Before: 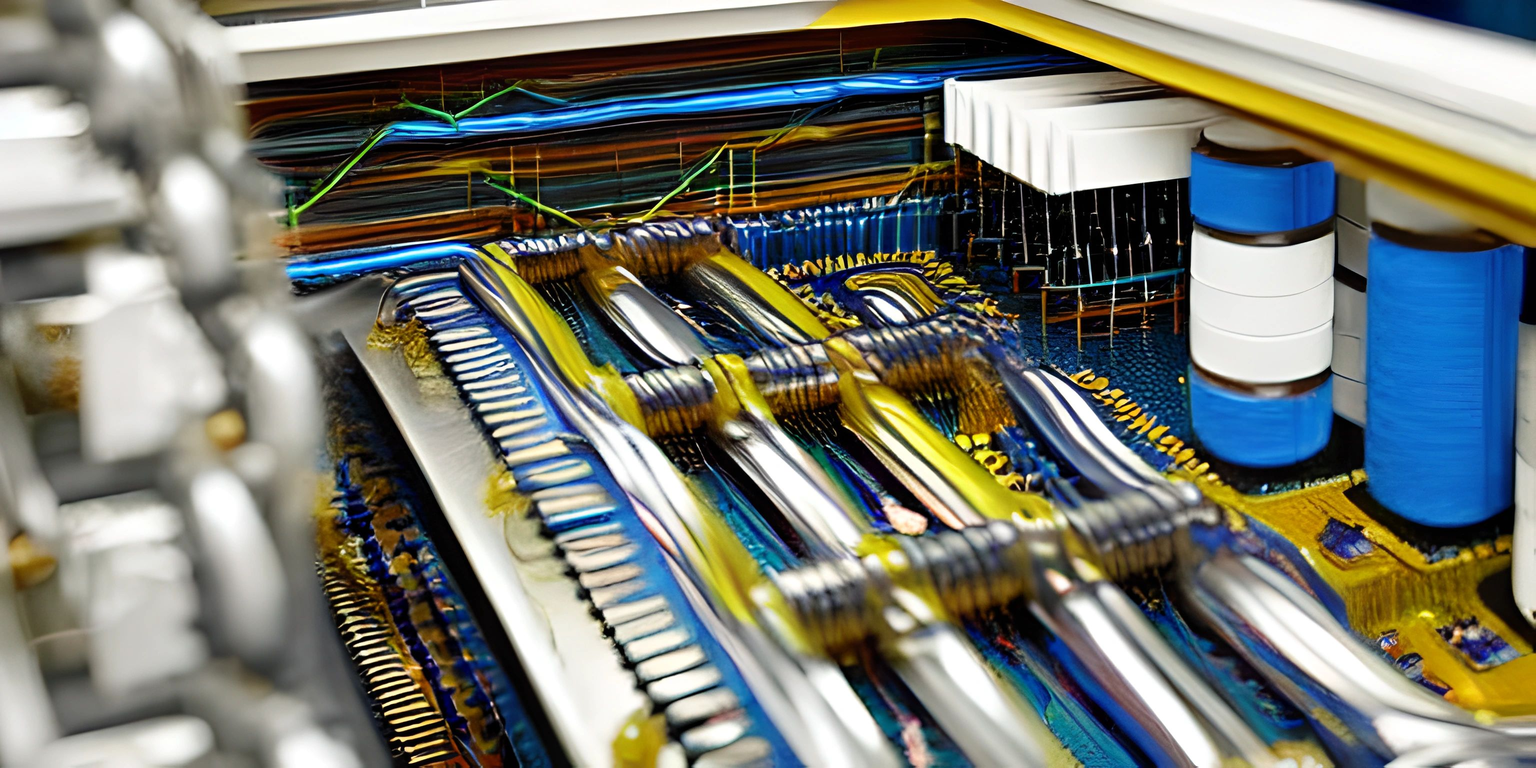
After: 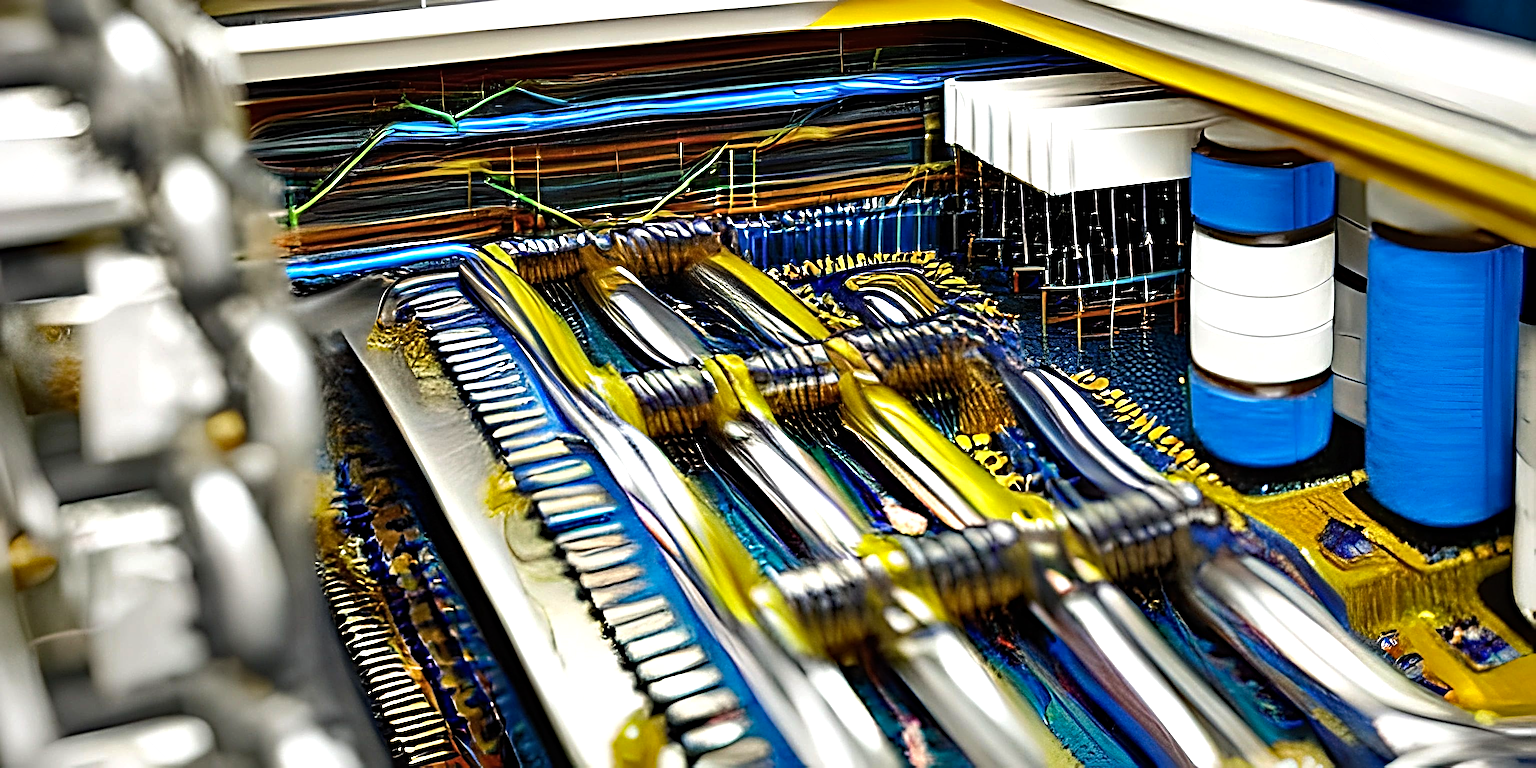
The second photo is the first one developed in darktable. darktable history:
sharpen: radius 3.69, amount 0.928
shadows and highlights: soften with gaussian
tone equalizer: -8 EV -0.417 EV, -7 EV -0.389 EV, -6 EV -0.333 EV, -5 EV -0.222 EV, -3 EV 0.222 EV, -2 EV 0.333 EV, -1 EV 0.389 EV, +0 EV 0.417 EV, edges refinement/feathering 500, mask exposure compensation -1.57 EV, preserve details no
rotate and perspective: crop left 0, crop top 0
vignetting: fall-off start 97.23%, saturation -0.024, center (-0.033, -0.042), width/height ratio 1.179, unbound false
haze removal: strength 0.29, distance 0.25, compatibility mode true, adaptive false
